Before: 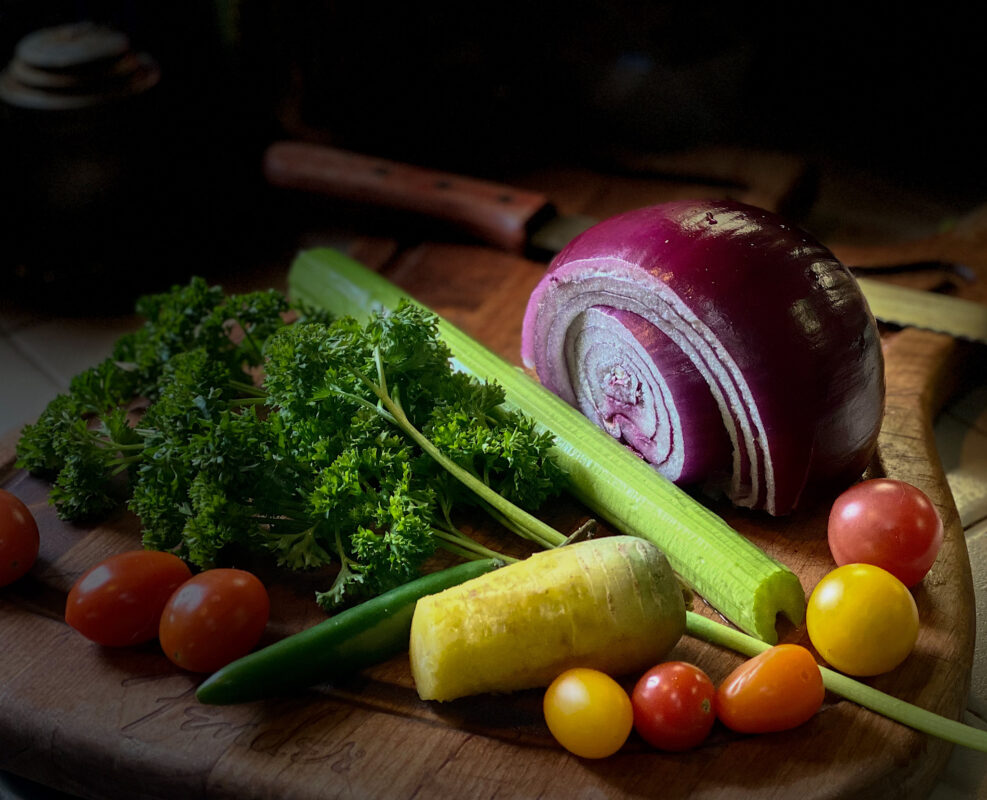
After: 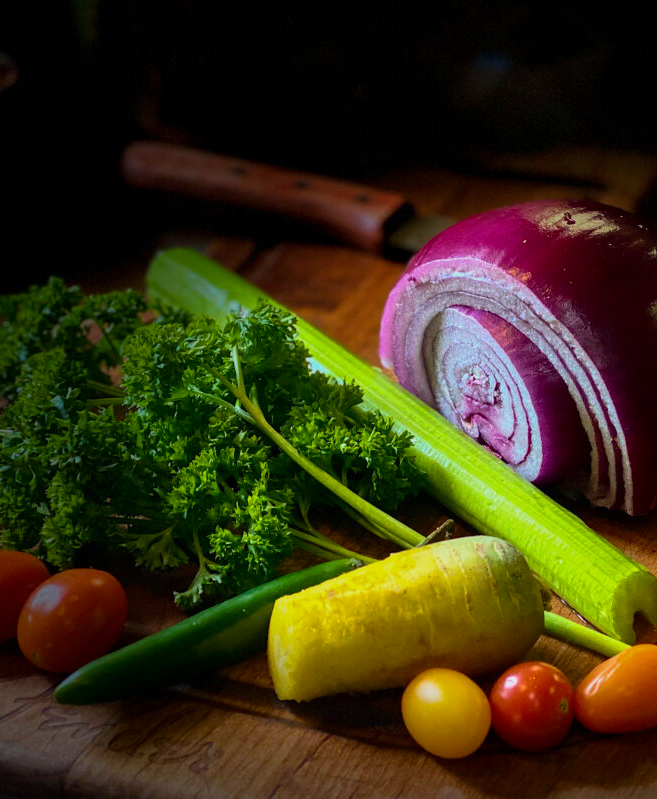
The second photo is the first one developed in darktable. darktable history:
crop and rotate: left 14.436%, right 18.898%
color balance rgb: linear chroma grading › global chroma 13.3%, global vibrance 41.49%
